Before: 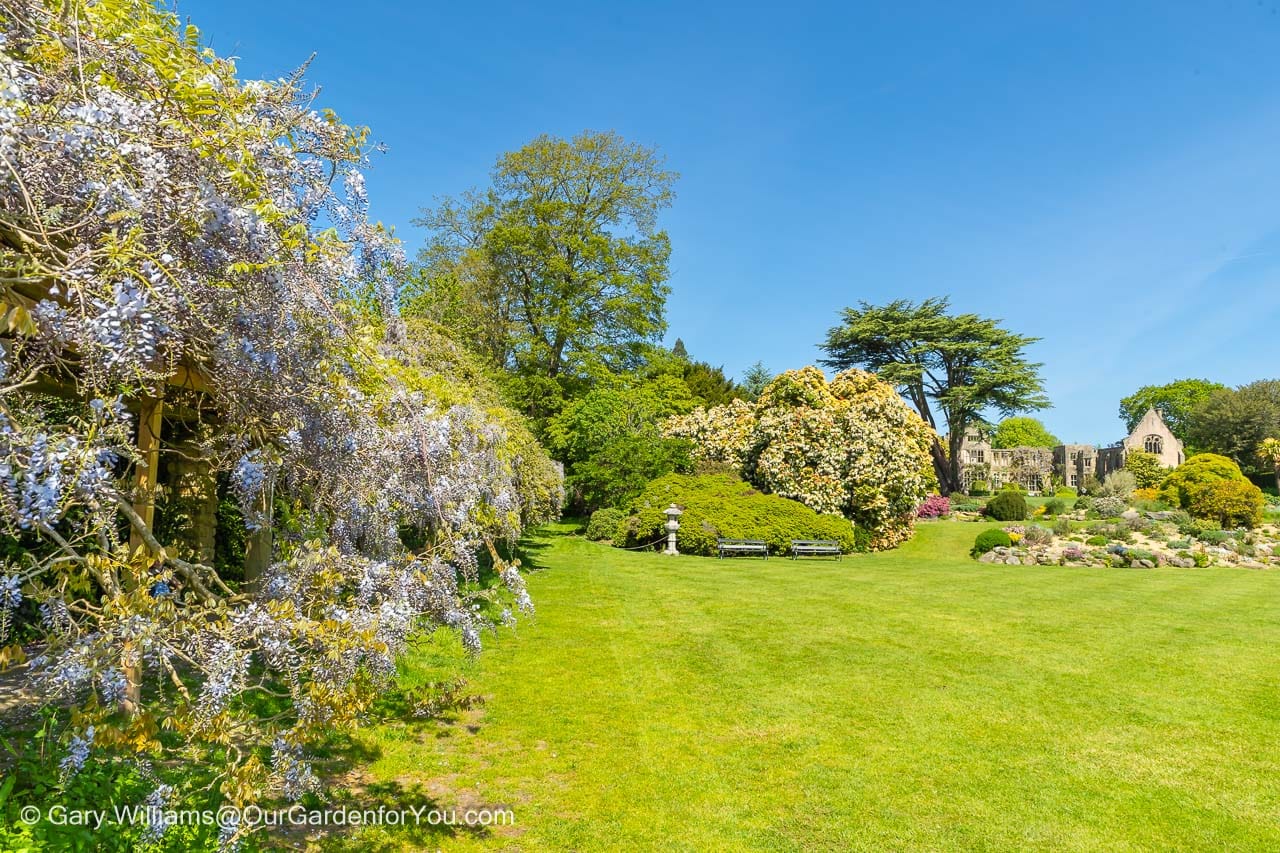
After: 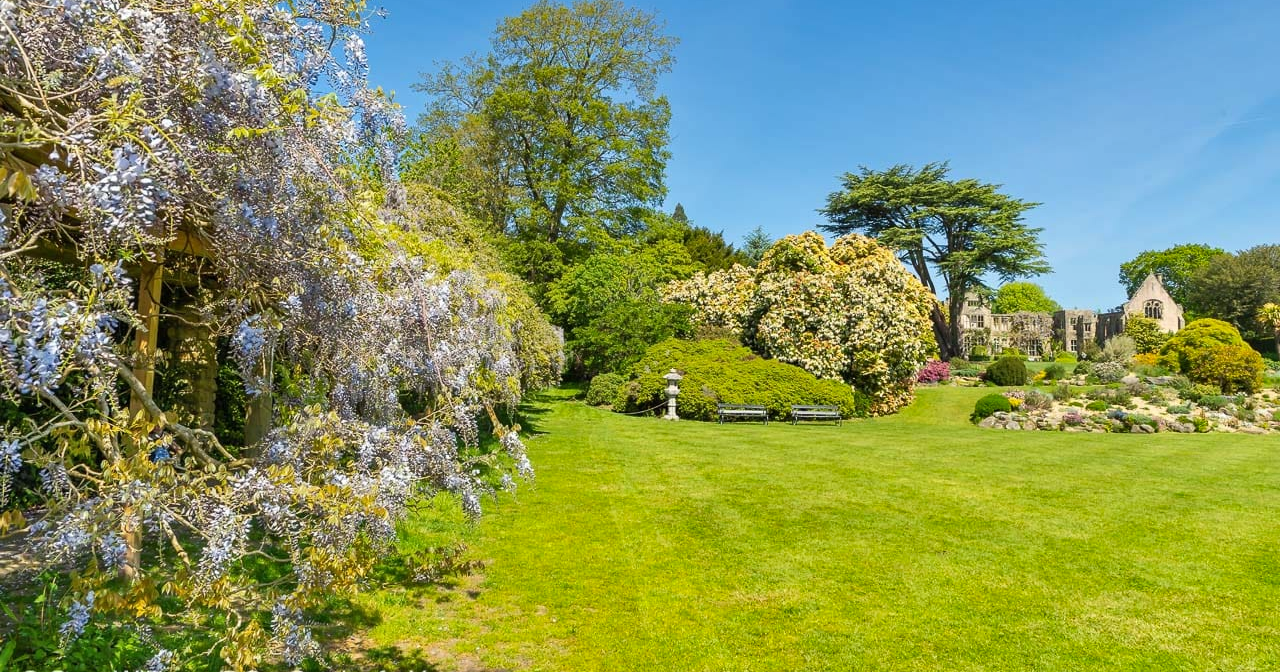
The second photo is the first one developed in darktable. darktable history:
shadows and highlights: soften with gaussian
crop and rotate: top 15.857%, bottom 5.352%
